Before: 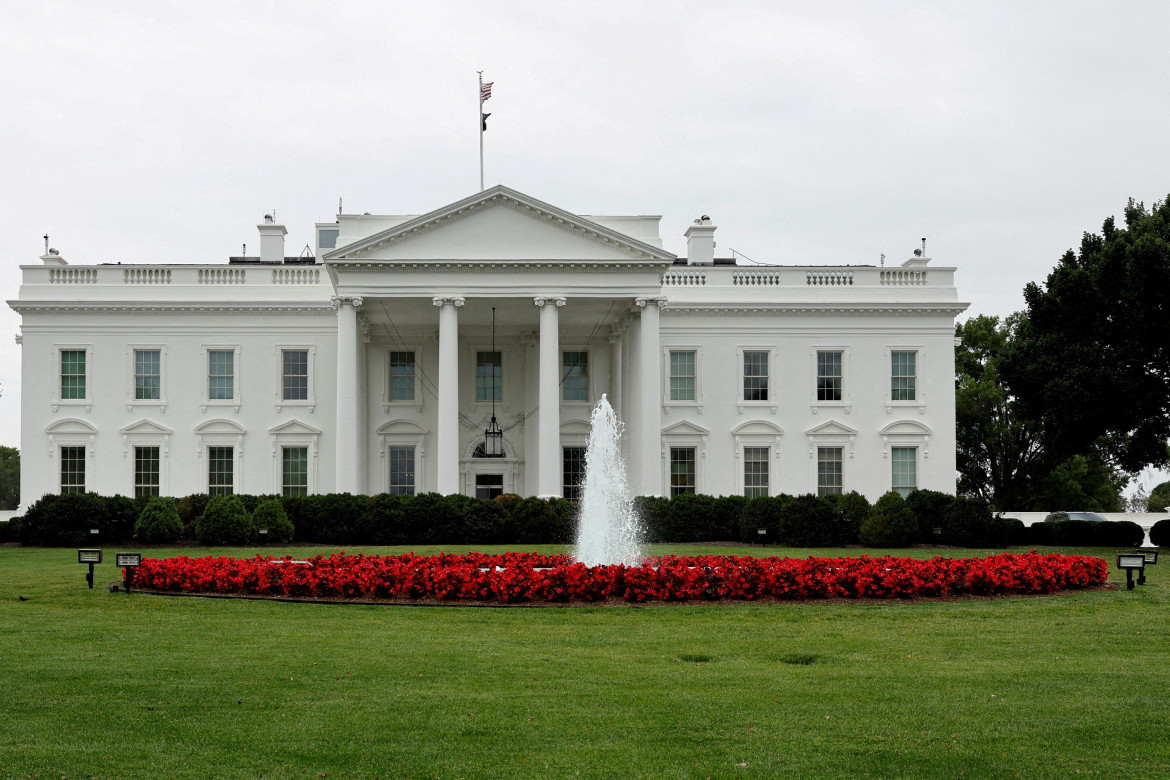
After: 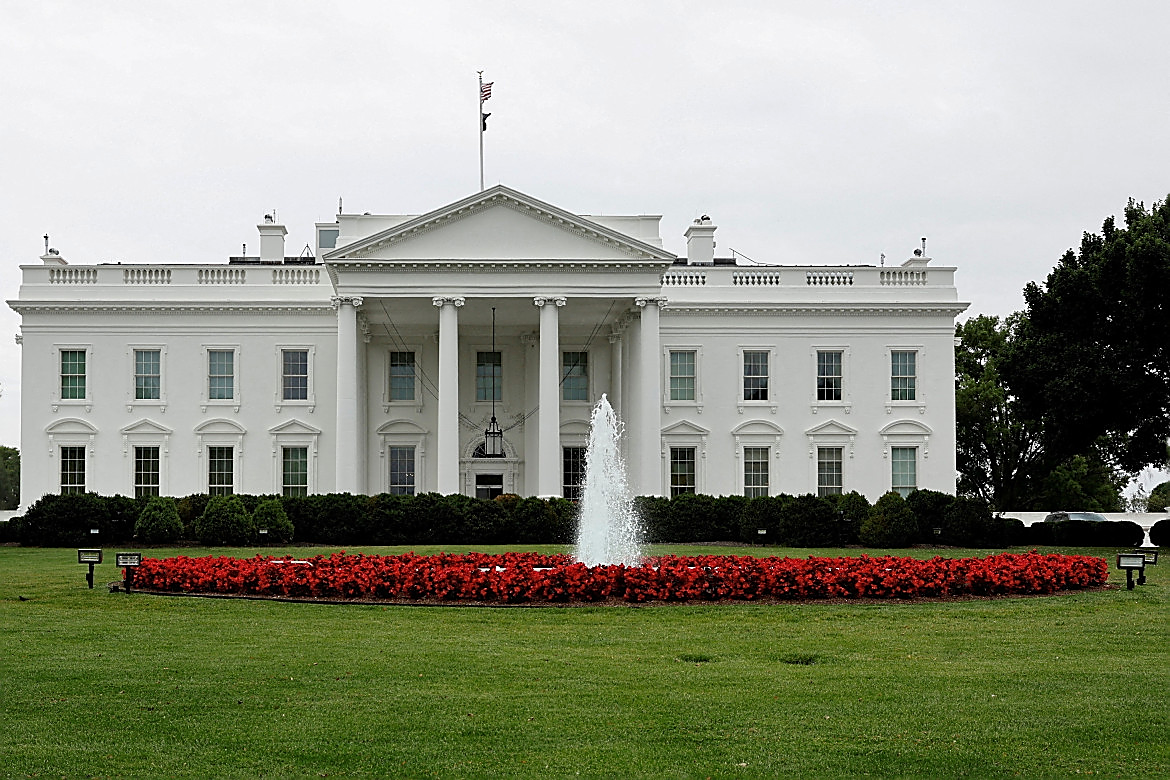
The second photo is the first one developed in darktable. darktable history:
sharpen: radius 1.373, amount 1.239, threshold 0.636
color zones: curves: ch0 [(0.068, 0.464) (0.25, 0.5) (0.48, 0.508) (0.75, 0.536) (0.886, 0.476) (0.967, 0.456)]; ch1 [(0.066, 0.456) (0.25, 0.5) (0.616, 0.508) (0.746, 0.56) (0.934, 0.444)]
